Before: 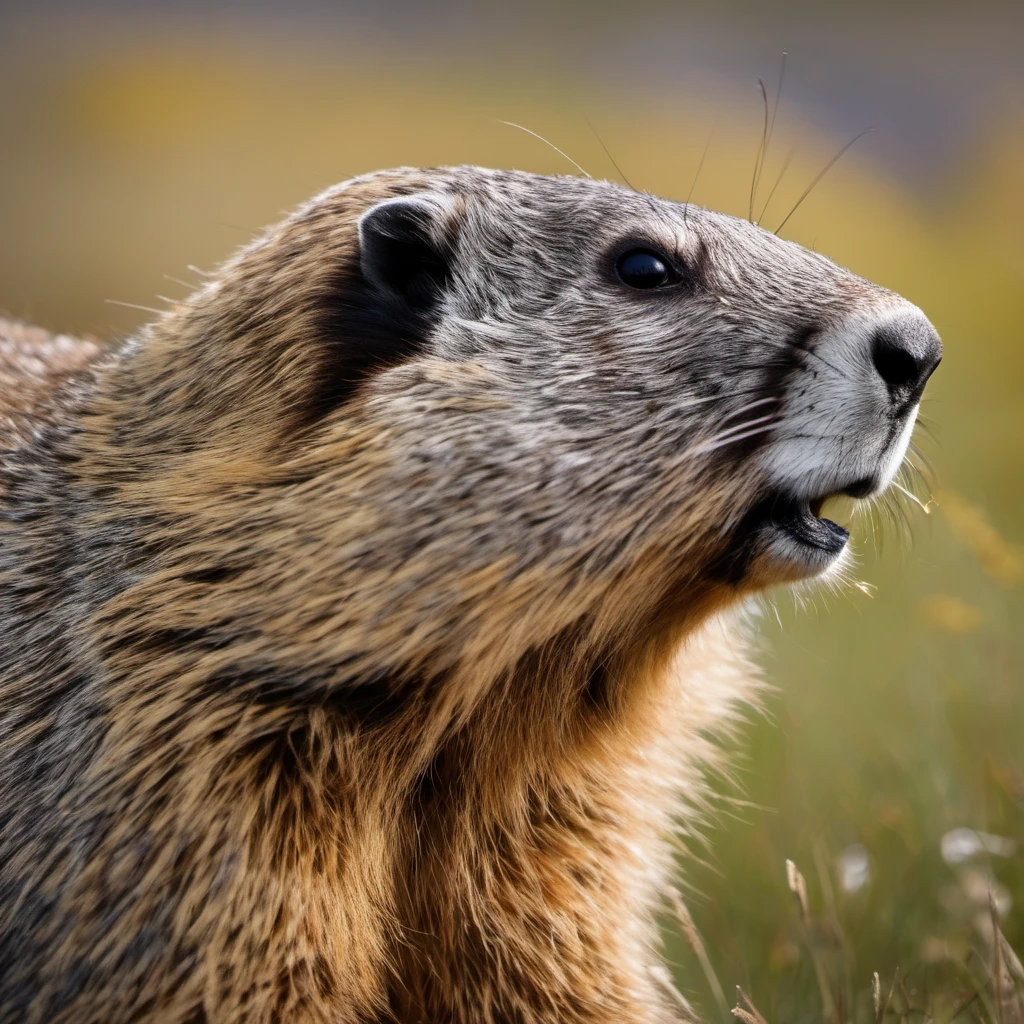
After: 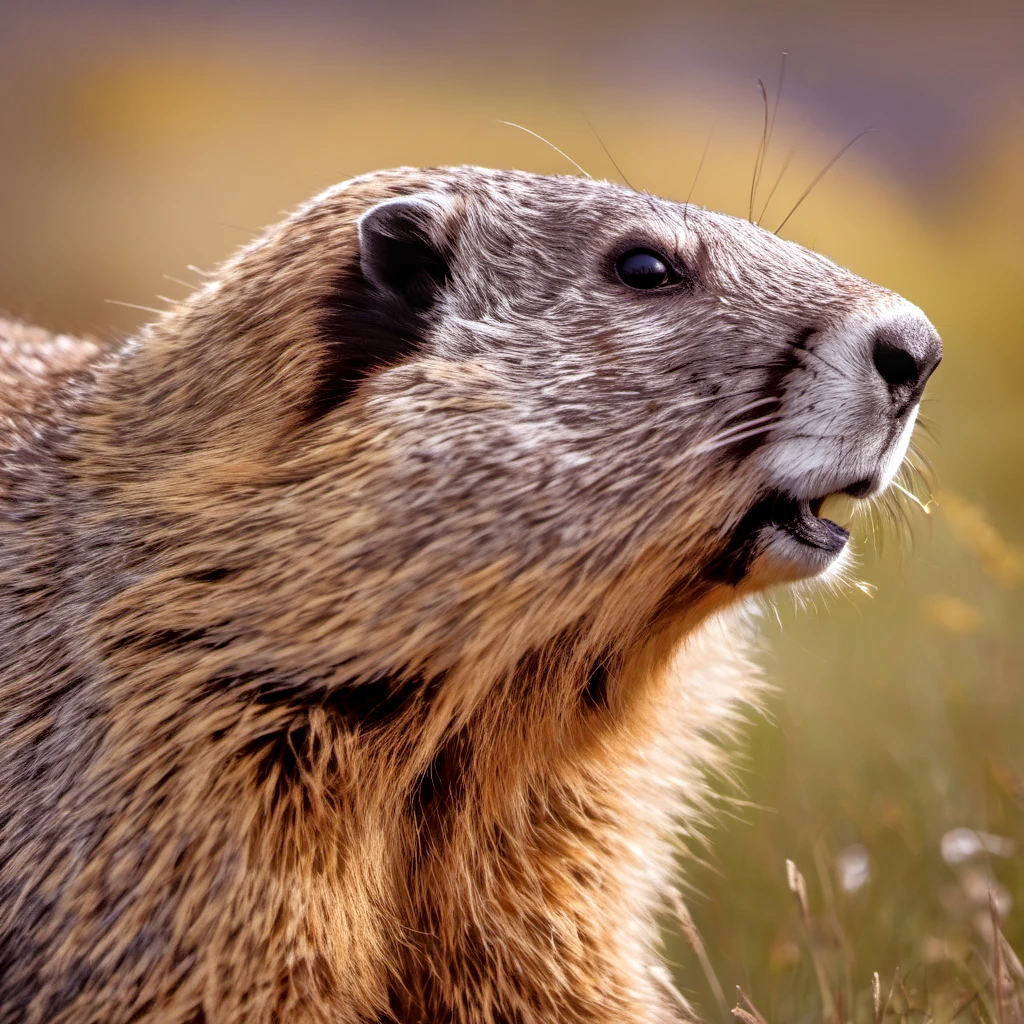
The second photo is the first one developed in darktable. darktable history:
rgb levels: mode RGB, independent channels, levels [[0, 0.474, 1], [0, 0.5, 1], [0, 0.5, 1]]
local contrast: on, module defaults
color zones: mix -62.47%
tone equalizer: -8 EV -0.528 EV, -7 EV -0.319 EV, -6 EV -0.083 EV, -5 EV 0.413 EV, -4 EV 0.985 EV, -3 EV 0.791 EV, -2 EV -0.01 EV, -1 EV 0.14 EV, +0 EV -0.012 EV, smoothing 1
white balance: red 0.988, blue 1.017
